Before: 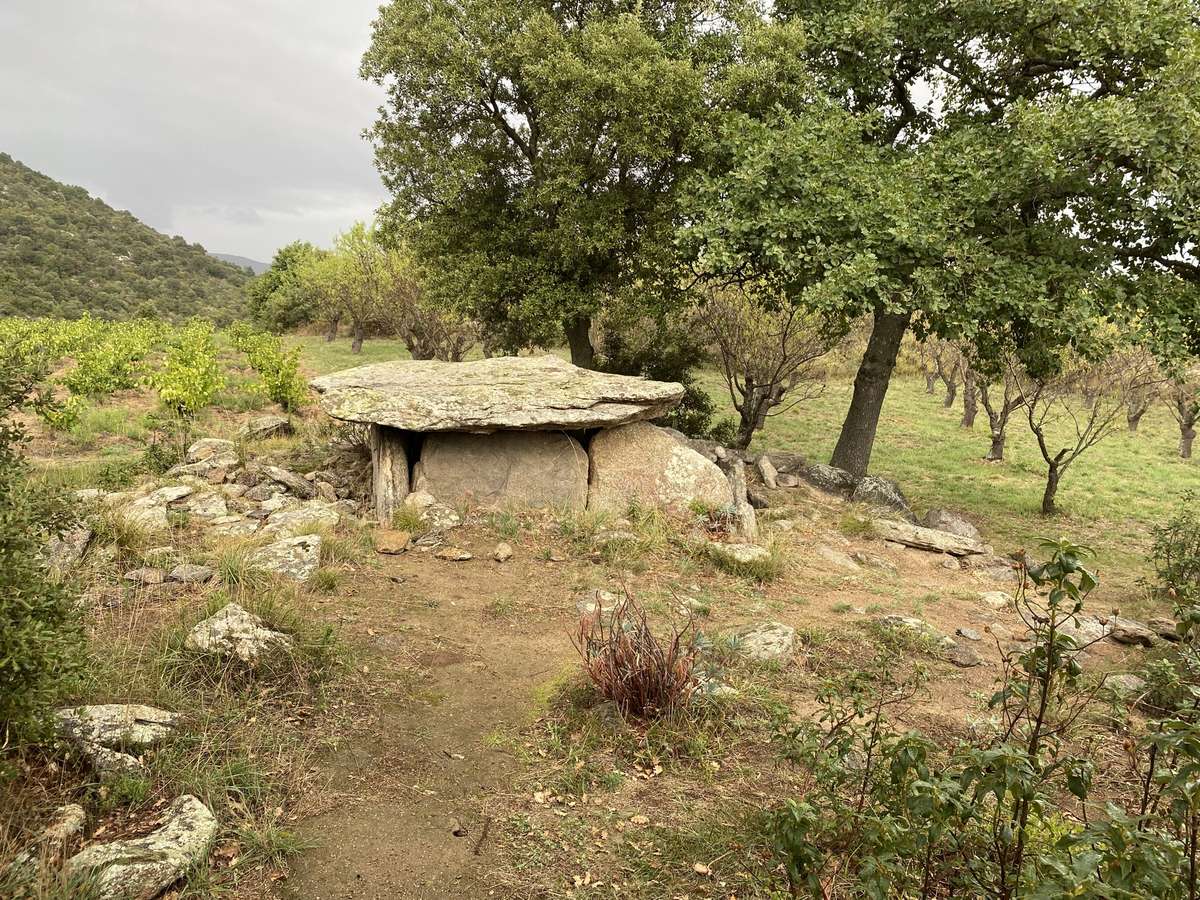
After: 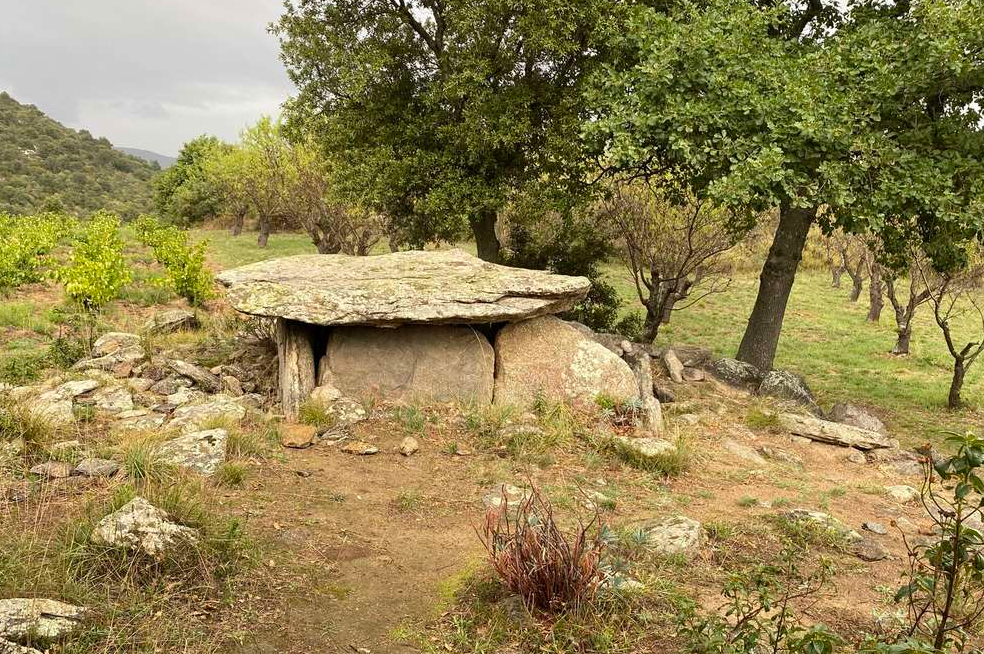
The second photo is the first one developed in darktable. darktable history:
crop: left 7.856%, top 11.836%, right 10.12%, bottom 15.387%
color balance rgb: global vibrance 10%
